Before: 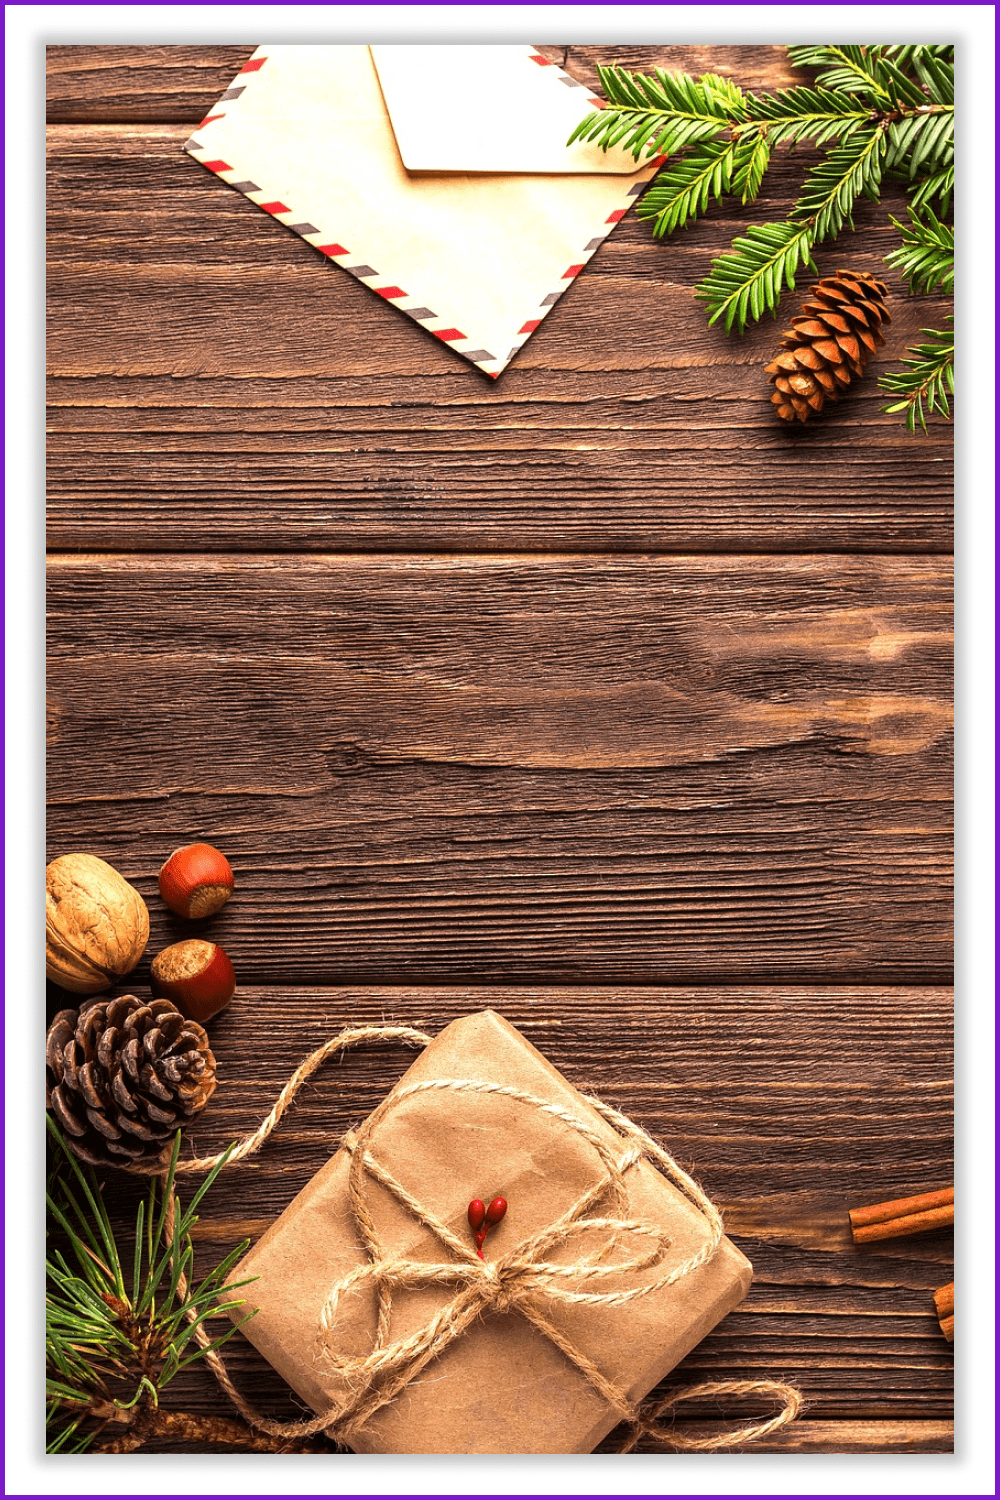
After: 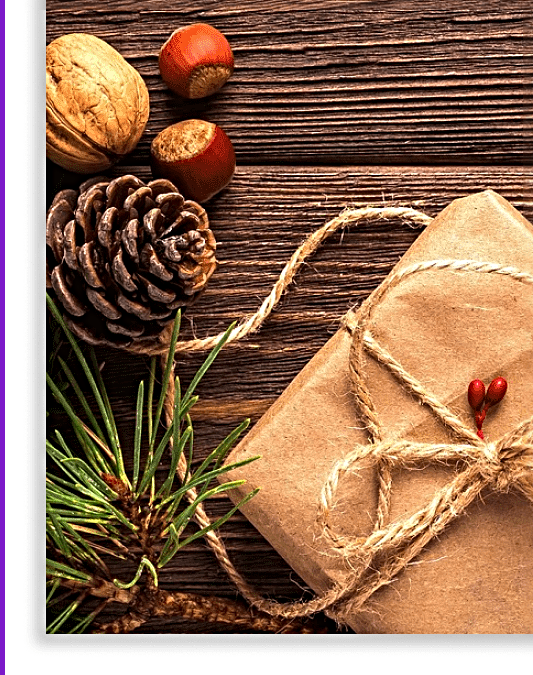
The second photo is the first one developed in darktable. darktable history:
crop and rotate: top 54.778%, right 46.61%, bottom 0.159%
sharpen: radius 4
